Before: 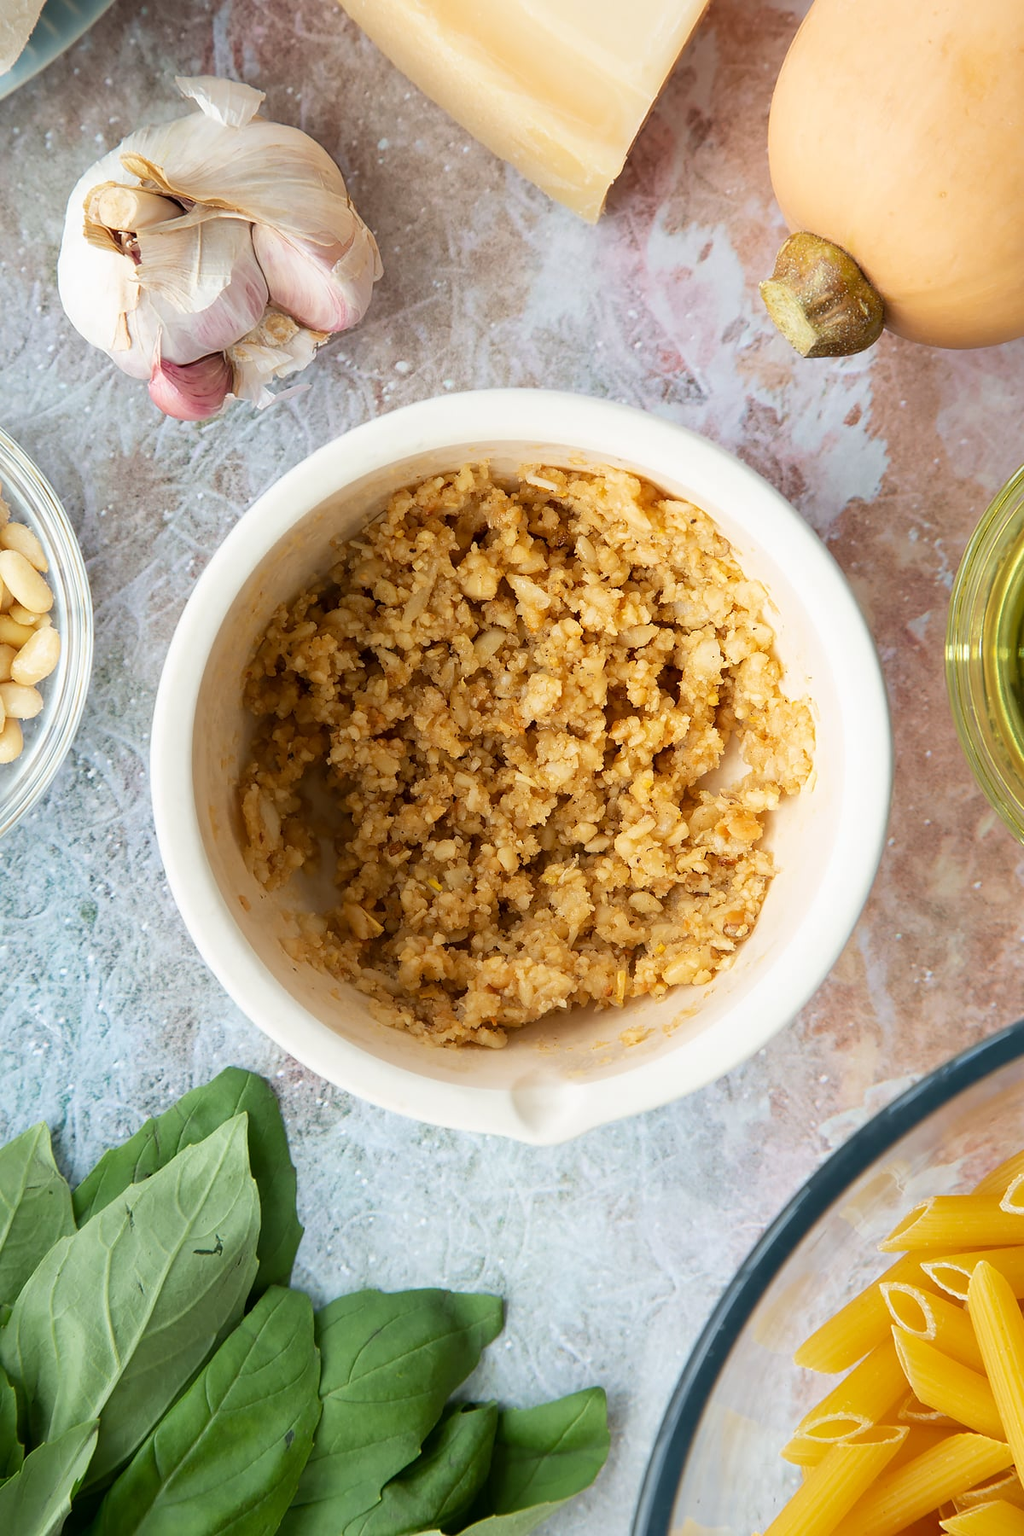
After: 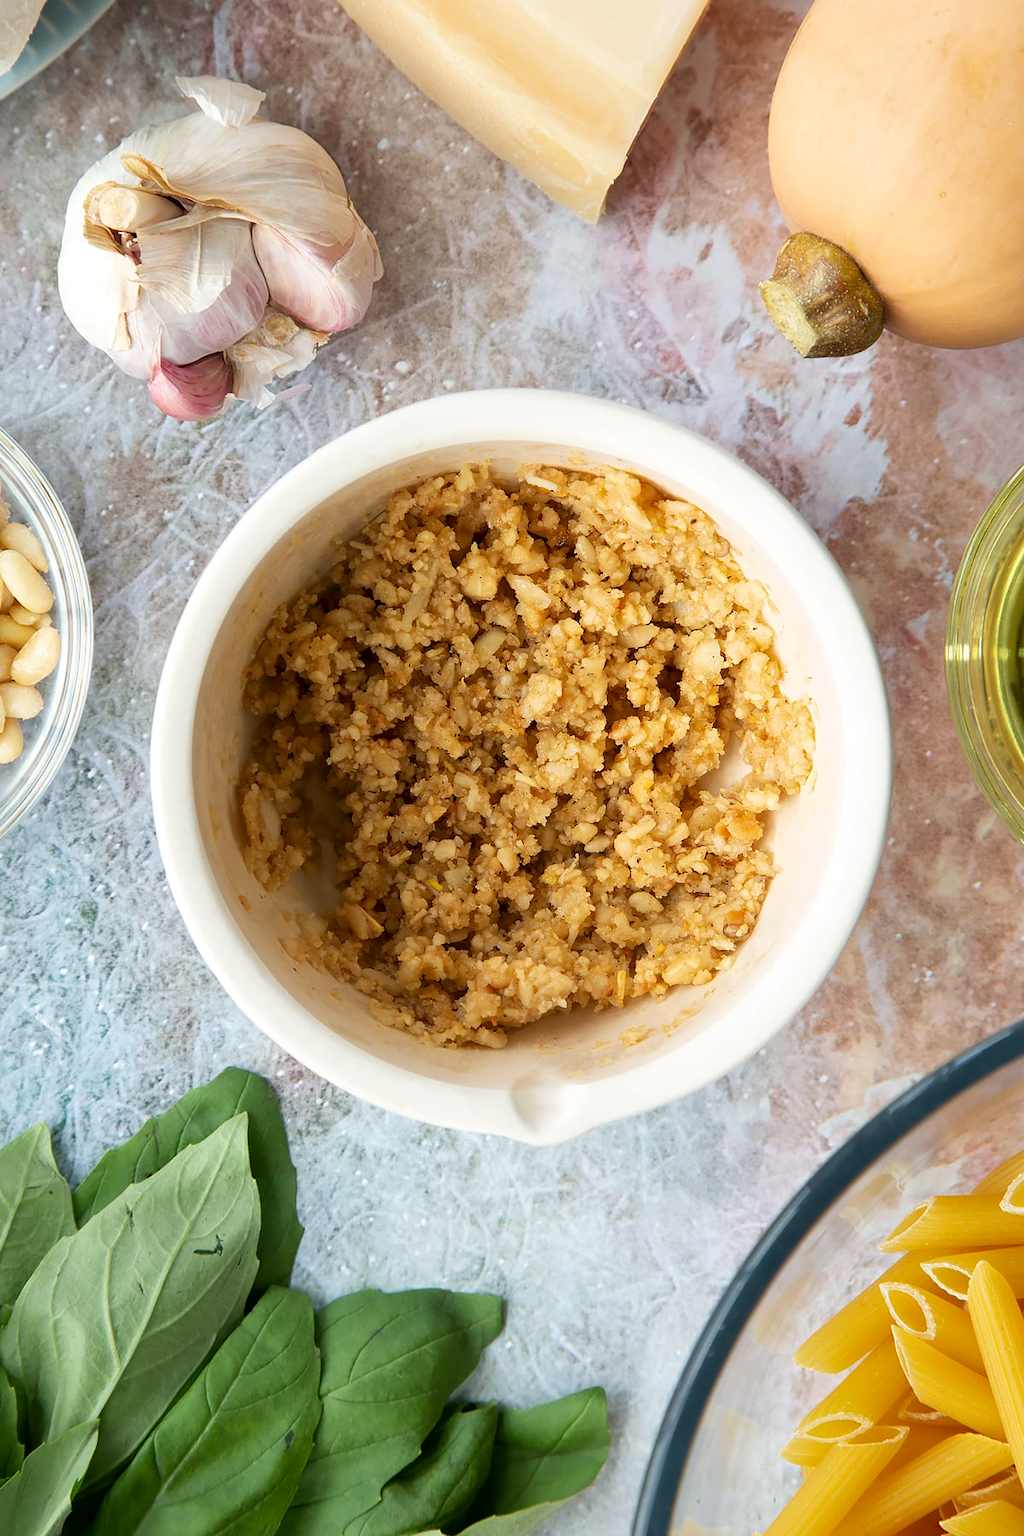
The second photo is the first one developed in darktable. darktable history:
local contrast: mode bilateral grid, contrast 20, coarseness 50, detail 119%, midtone range 0.2
